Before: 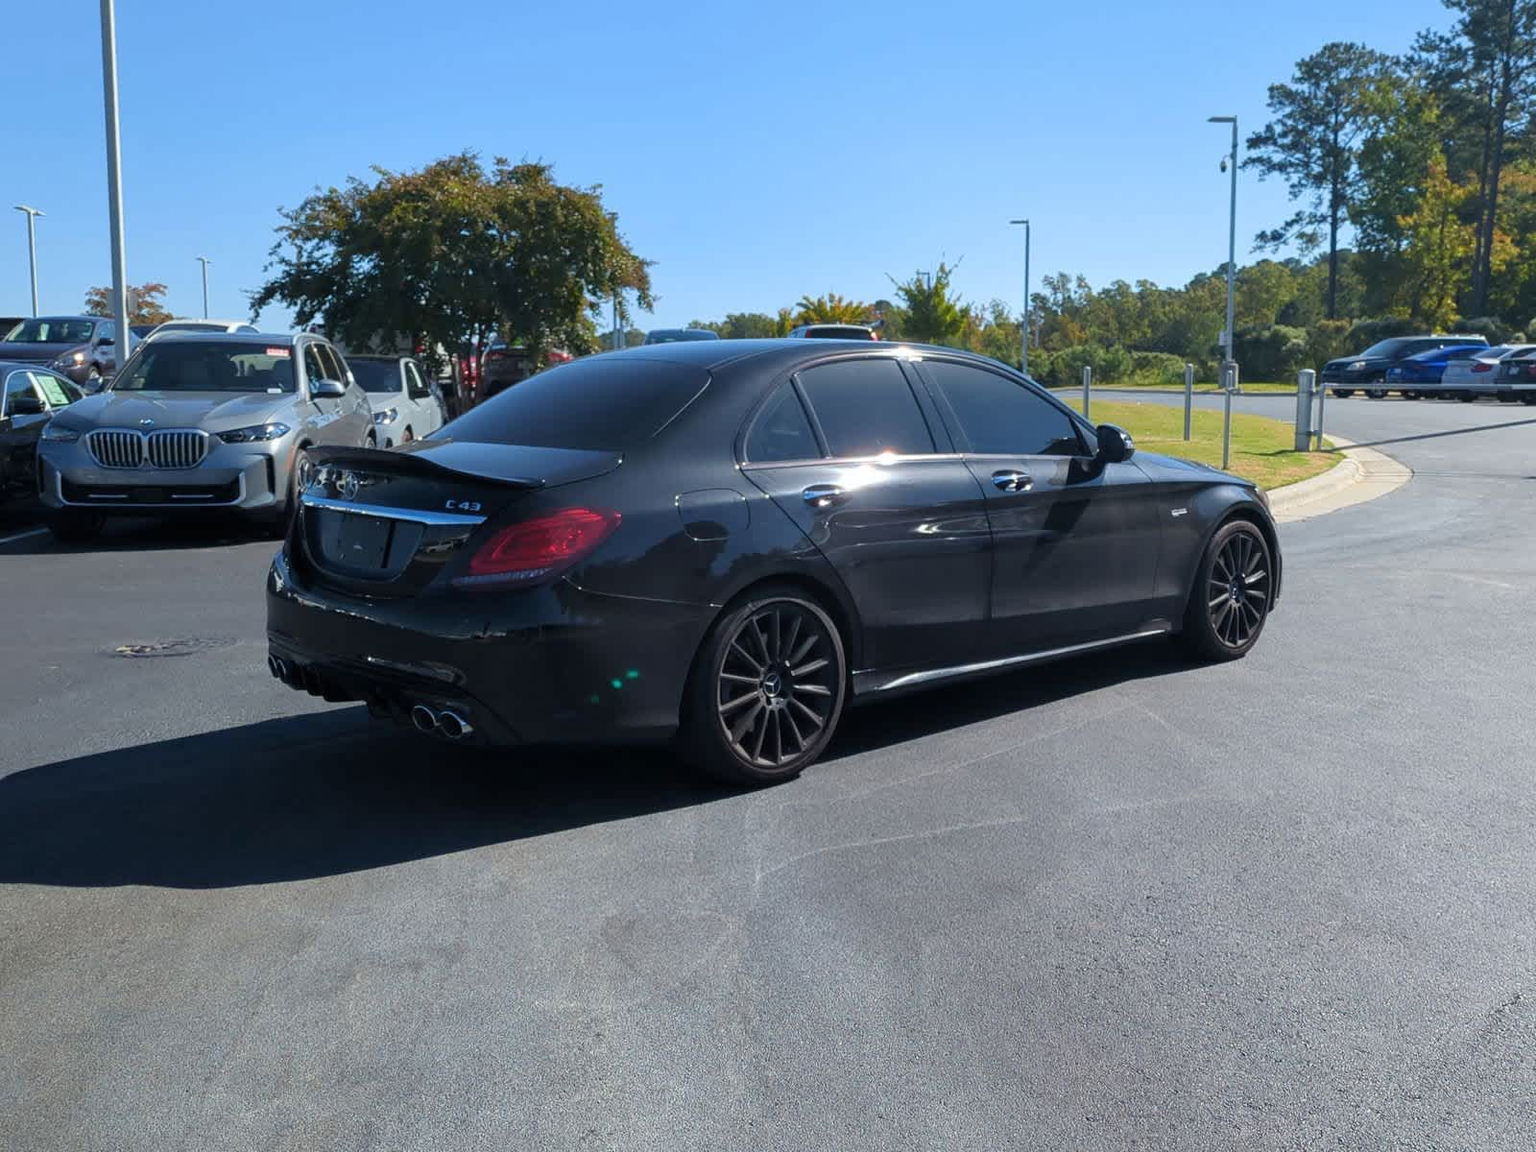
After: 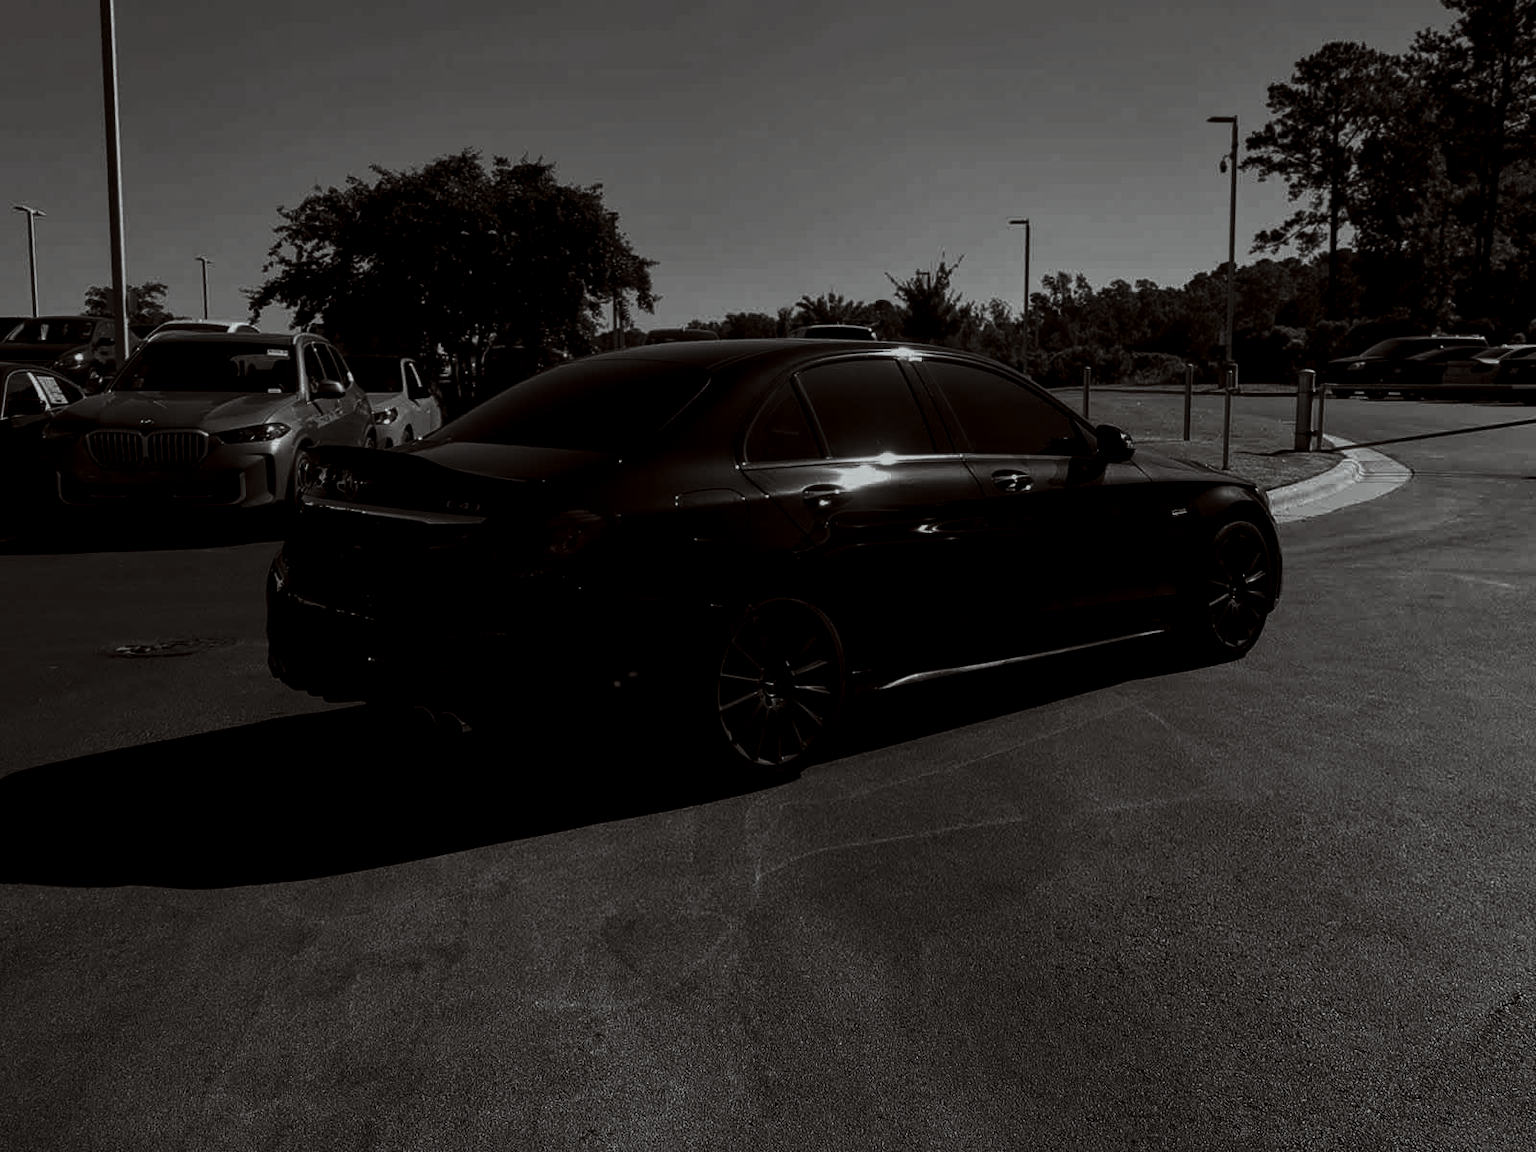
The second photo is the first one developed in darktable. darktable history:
exposure: exposure -0.257 EV, compensate highlight preservation false
contrast brightness saturation: contrast 0.024, brightness -0.989, saturation -0.987
local contrast: on, module defaults
color correction: highlights a* -2.82, highlights b* -2.21, shadows a* 2.22, shadows b* 2.77
